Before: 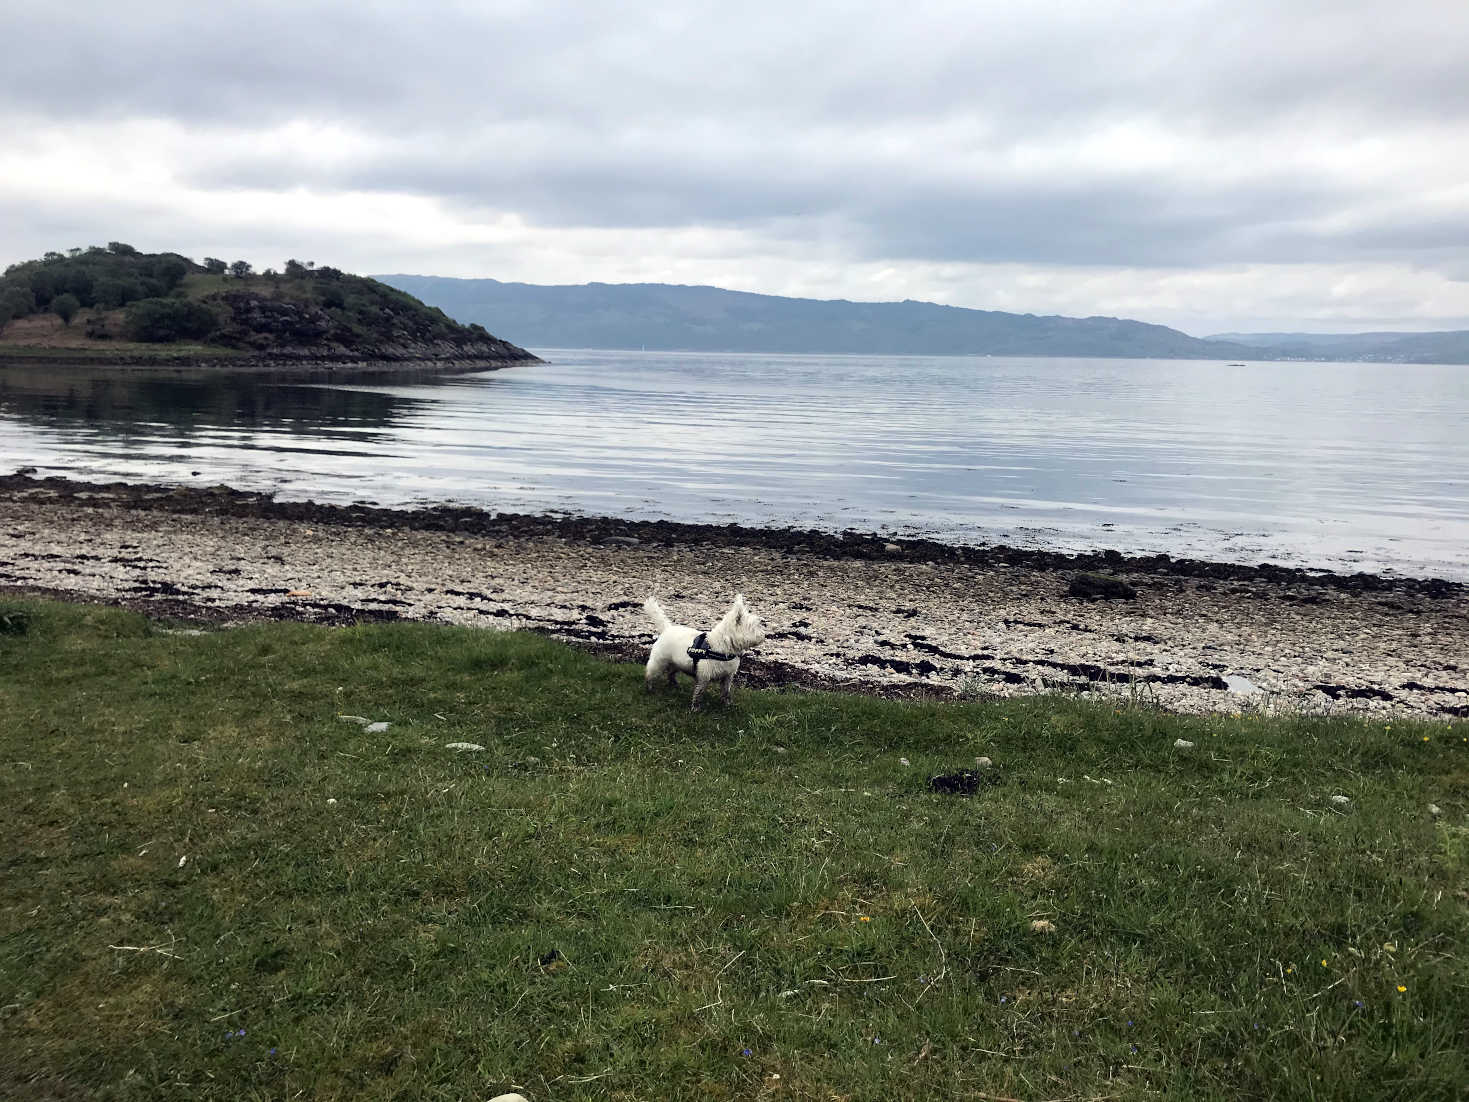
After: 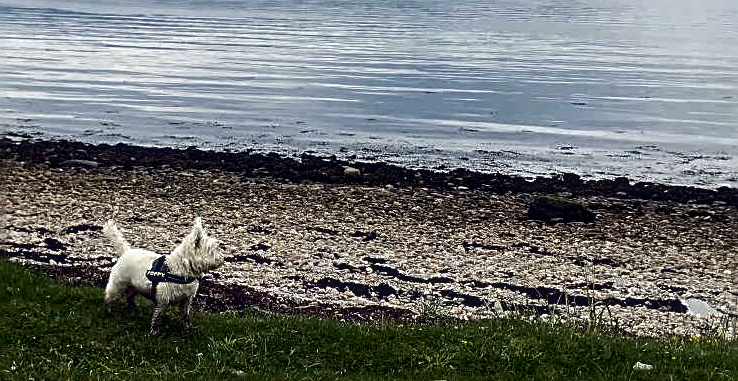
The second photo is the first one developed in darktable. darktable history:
contrast brightness saturation: brightness -0.254, saturation 0.198
sharpen: radius 2.659, amount 0.657
crop: left 36.838%, top 34.279%, right 12.911%, bottom 31.107%
local contrast: on, module defaults
